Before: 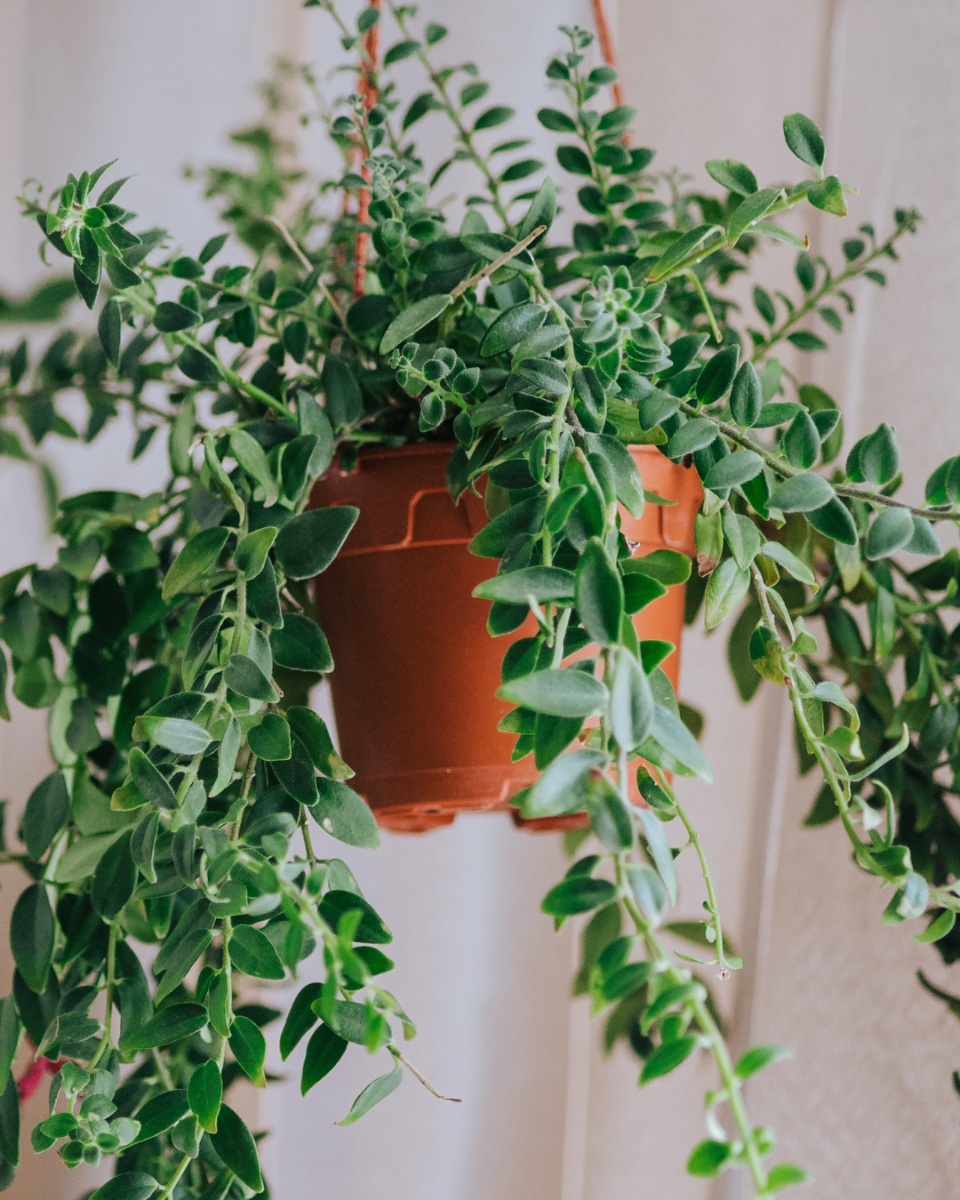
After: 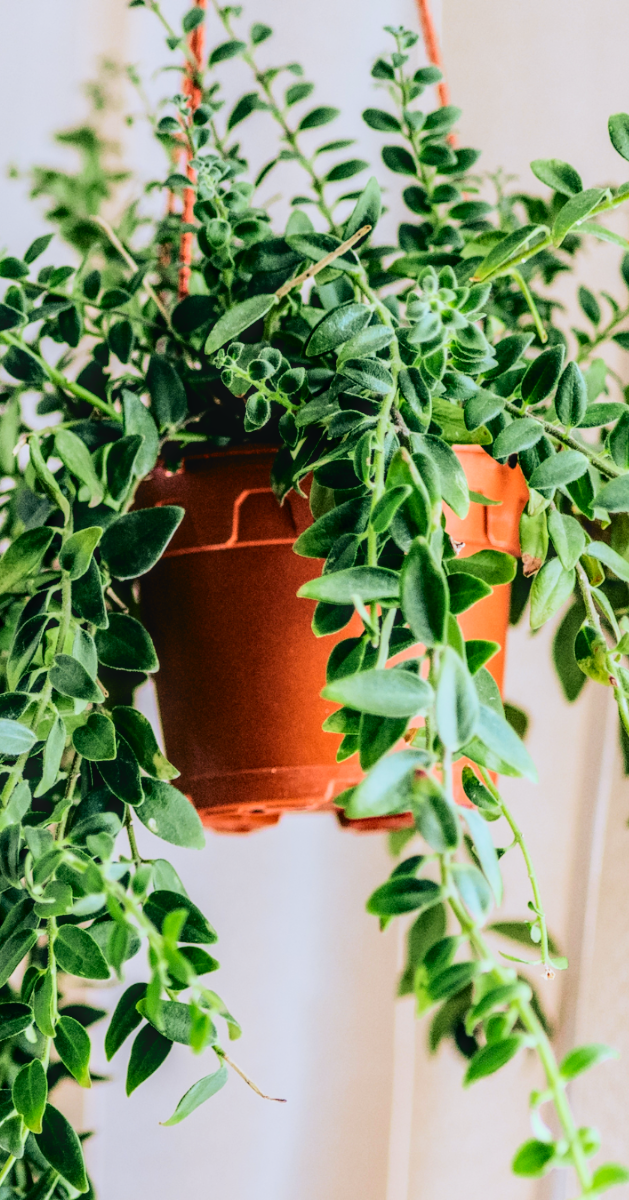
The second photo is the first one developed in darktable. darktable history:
tone curve: curves: ch0 [(0, 0) (0.042, 0.023) (0.157, 0.114) (0.302, 0.308) (0.44, 0.507) (0.607, 0.705) (0.824, 0.882) (1, 0.965)]; ch1 [(0, 0) (0.339, 0.334) (0.445, 0.419) (0.476, 0.454) (0.503, 0.501) (0.517, 0.513) (0.551, 0.567) (0.622, 0.662) (0.706, 0.741) (1, 1)]; ch2 [(0, 0) (0.327, 0.318) (0.417, 0.426) (0.46, 0.453) (0.502, 0.5) (0.514, 0.524) (0.547, 0.572) (0.615, 0.656) (0.717, 0.778) (1, 1)], color space Lab, independent channels, preserve colors none
filmic rgb: black relative exposure -11.8 EV, white relative exposure 5.46 EV, hardness 4.49, latitude 49.67%, contrast 1.141
tone equalizer: -8 EV -0.392 EV, -7 EV -0.373 EV, -6 EV -0.371 EV, -5 EV -0.234 EV, -3 EV 0.253 EV, -2 EV 0.36 EV, -1 EV 0.407 EV, +0 EV 0.388 EV
crop and rotate: left 18.268%, right 16.11%
local contrast: highlights 3%, shadows 0%, detail 134%
